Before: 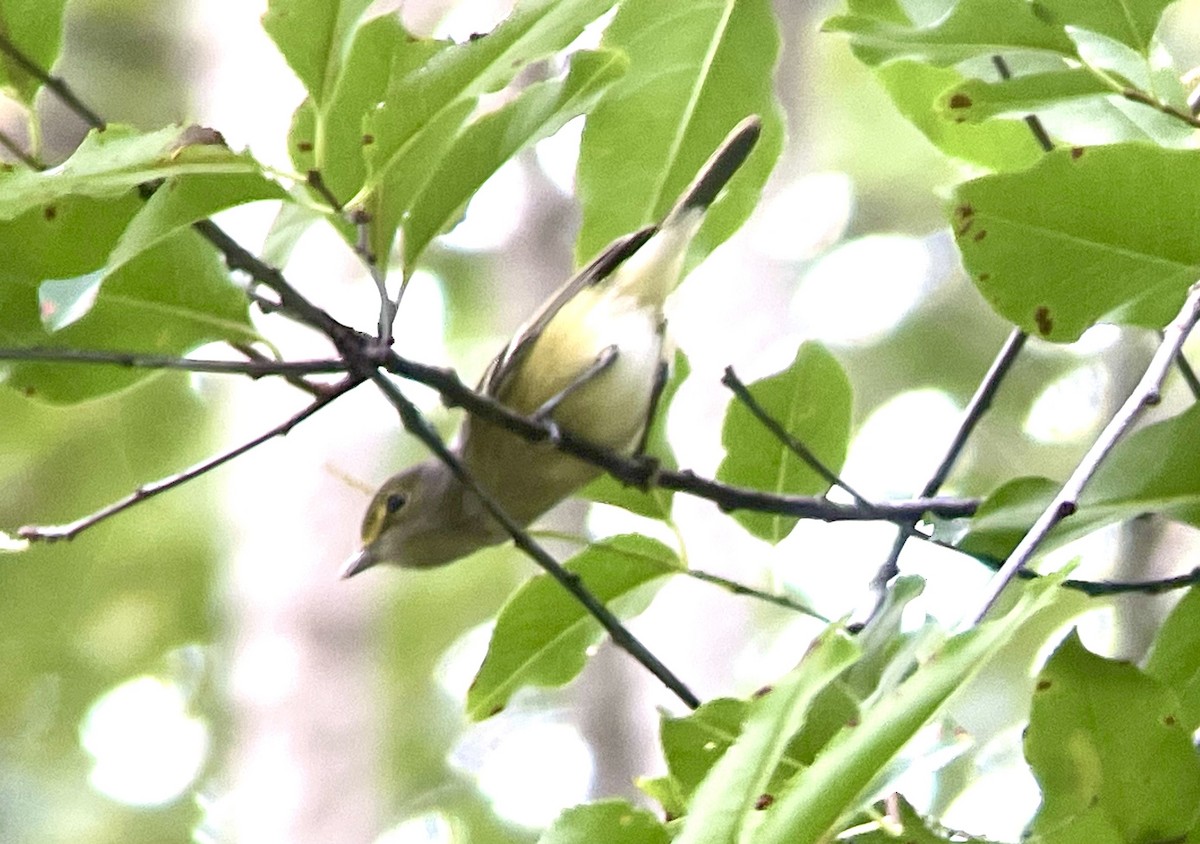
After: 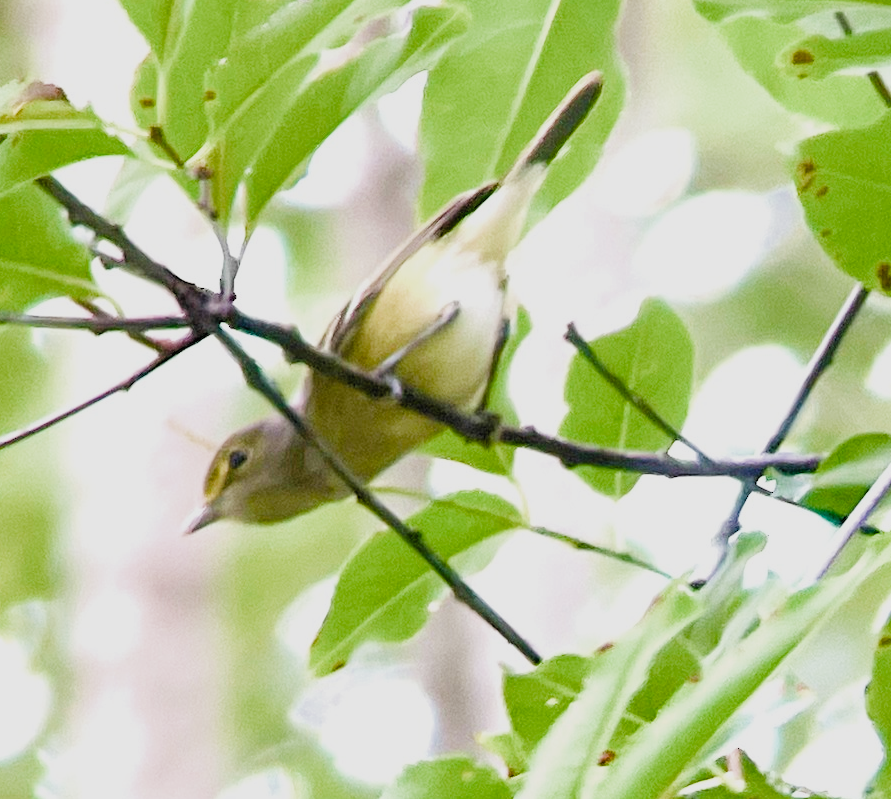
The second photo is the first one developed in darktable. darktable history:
exposure: exposure 0.645 EV, compensate highlight preservation false
color balance rgb: linear chroma grading › shadows 31.372%, linear chroma grading › global chroma -2.508%, linear chroma grading › mid-tones 3.832%, perceptual saturation grading › global saturation 14.609%
crop and rotate: left 13.19%, top 5.32%, right 12.547%
filmic rgb: black relative exposure -7.46 EV, white relative exposure 4.88 EV, hardness 3.4, add noise in highlights 0.001, preserve chrominance max RGB, color science v3 (2019), use custom middle-gray values true, contrast in highlights soft
